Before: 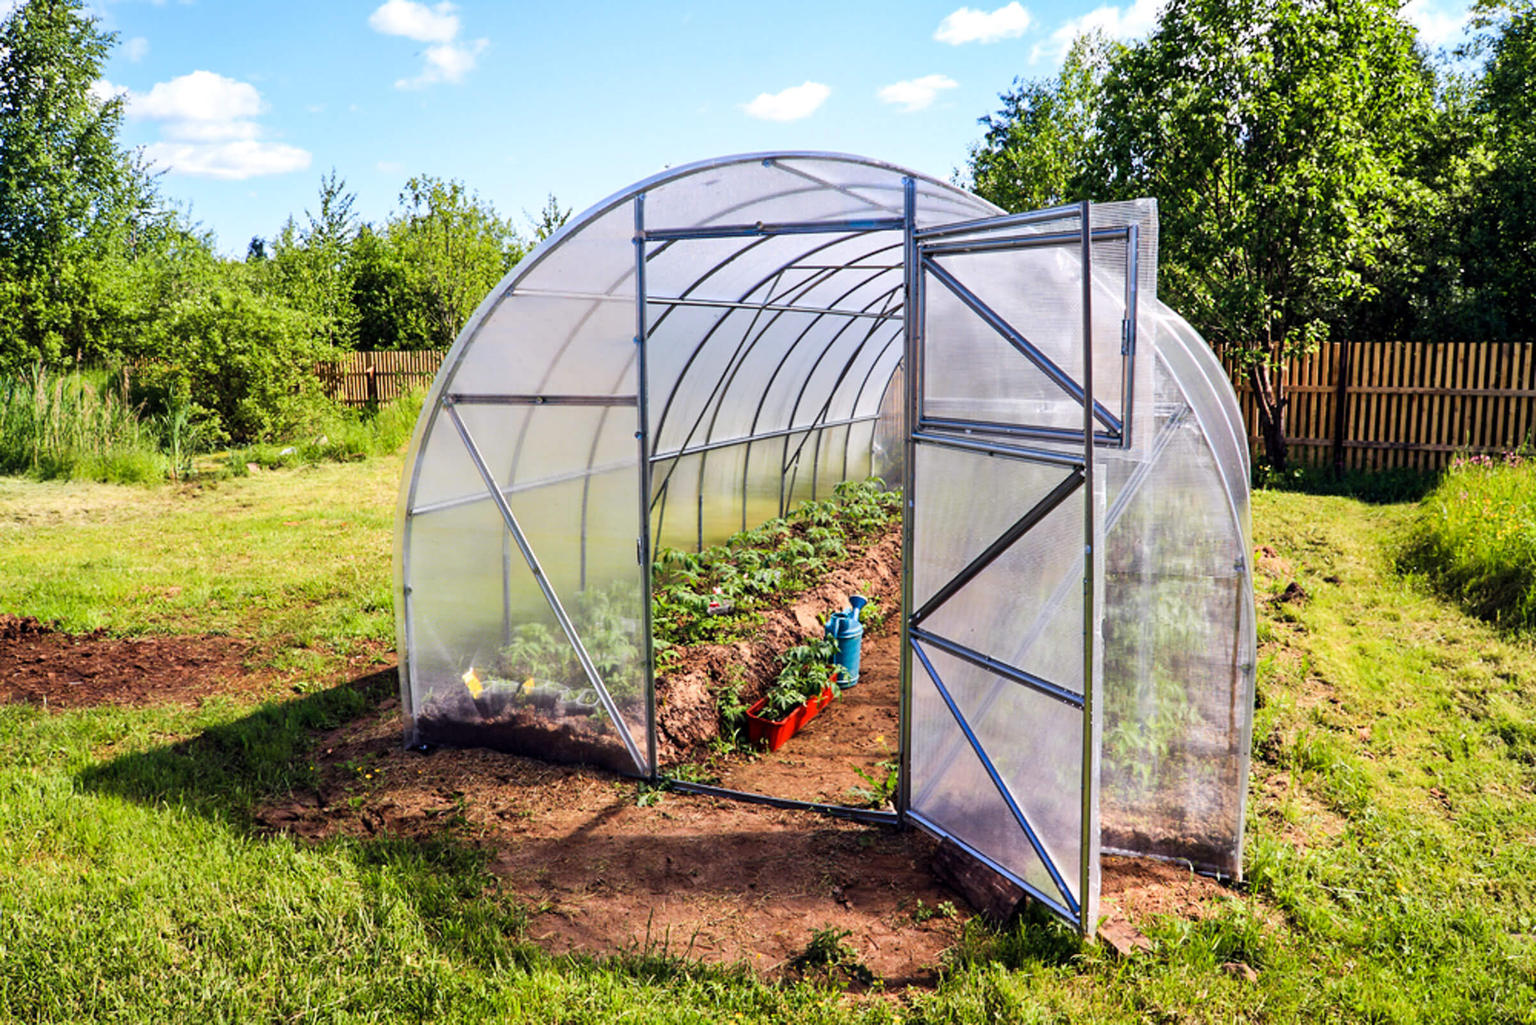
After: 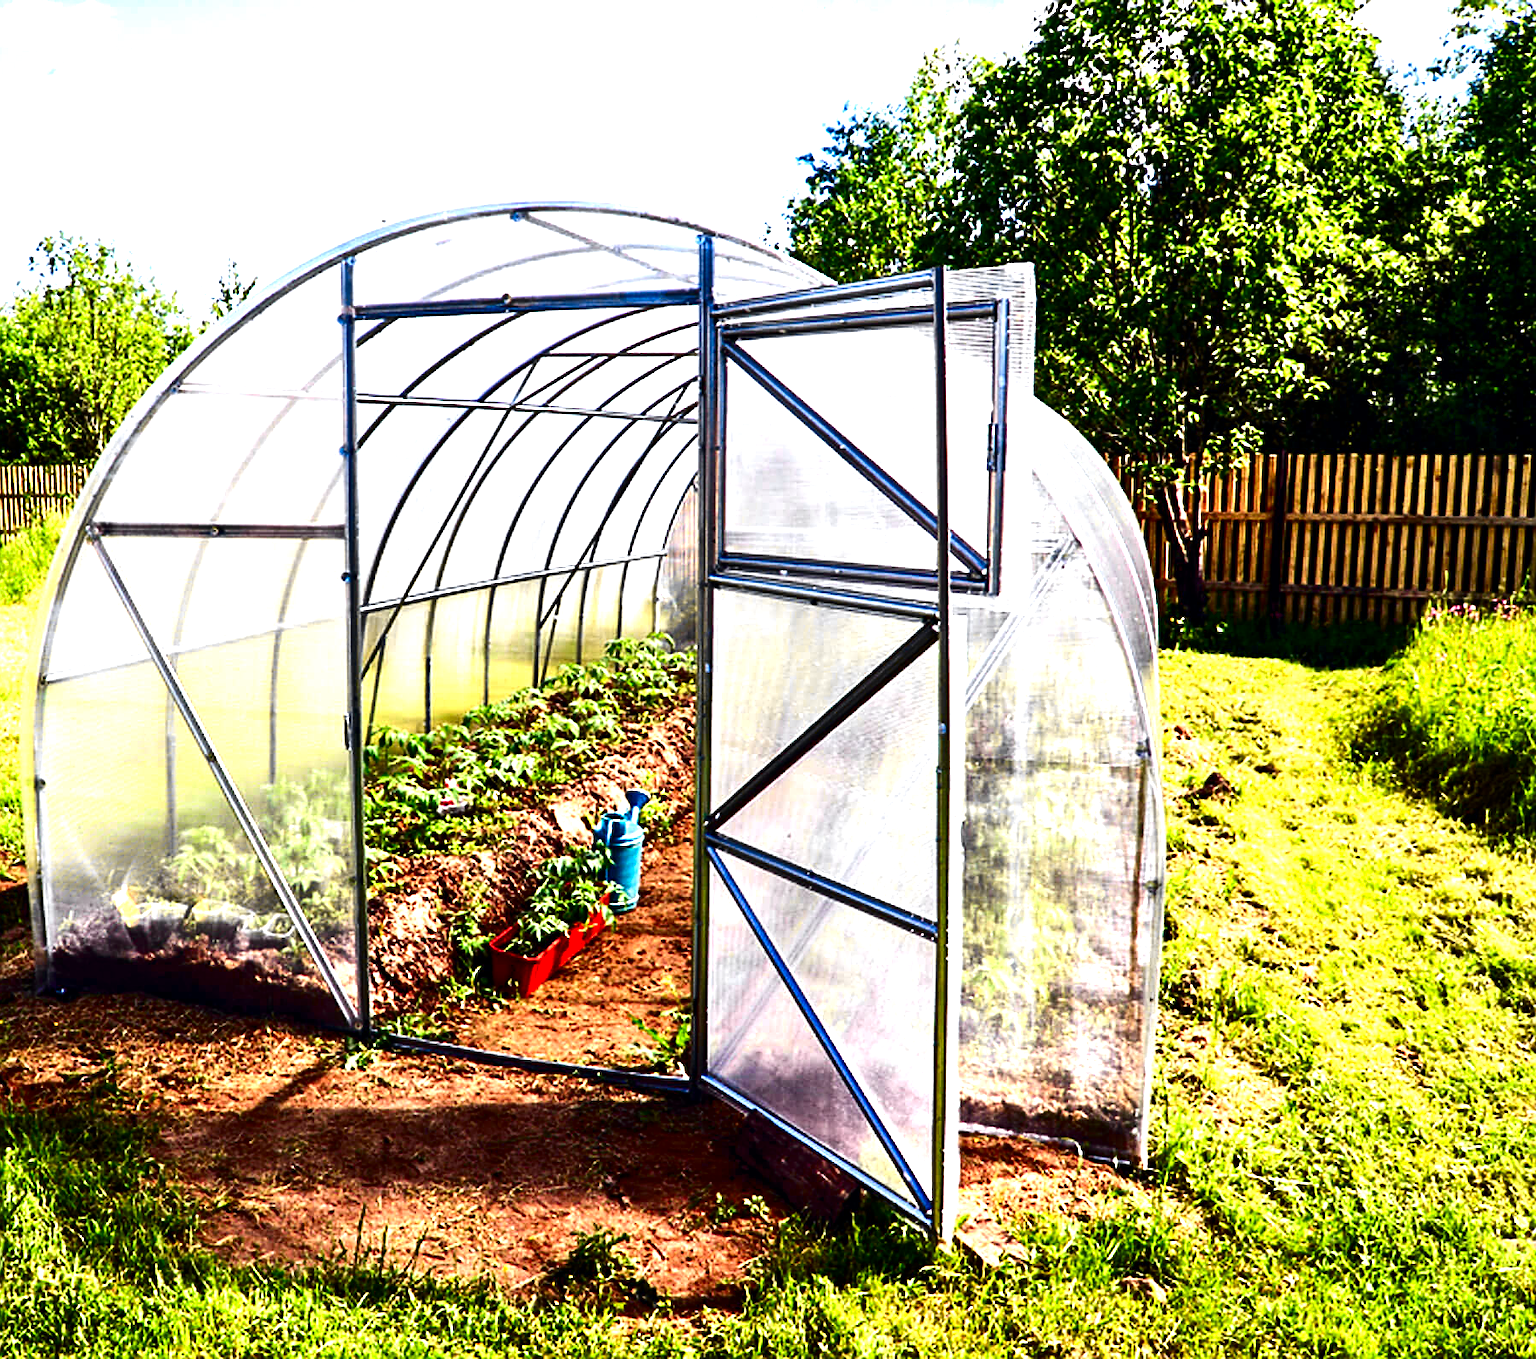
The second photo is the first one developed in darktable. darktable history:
contrast brightness saturation: brightness -0.52
crop and rotate: left 24.6%
sharpen: on, module defaults
tone curve: curves: ch0 [(0, 0) (0.071, 0.058) (0.266, 0.268) (0.498, 0.542) (0.766, 0.807) (1, 0.983)]; ch1 [(0, 0) (0.346, 0.307) (0.408, 0.387) (0.463, 0.465) (0.482, 0.493) (0.502, 0.499) (0.517, 0.505) (0.55, 0.554) (0.597, 0.61) (0.651, 0.698) (1, 1)]; ch2 [(0, 0) (0.346, 0.34) (0.434, 0.46) (0.485, 0.494) (0.5, 0.498) (0.509, 0.517) (0.526, 0.539) (0.583, 0.603) (0.625, 0.659) (1, 1)], color space Lab, independent channels, preserve colors none
exposure: exposure 1.137 EV, compensate highlight preservation false
